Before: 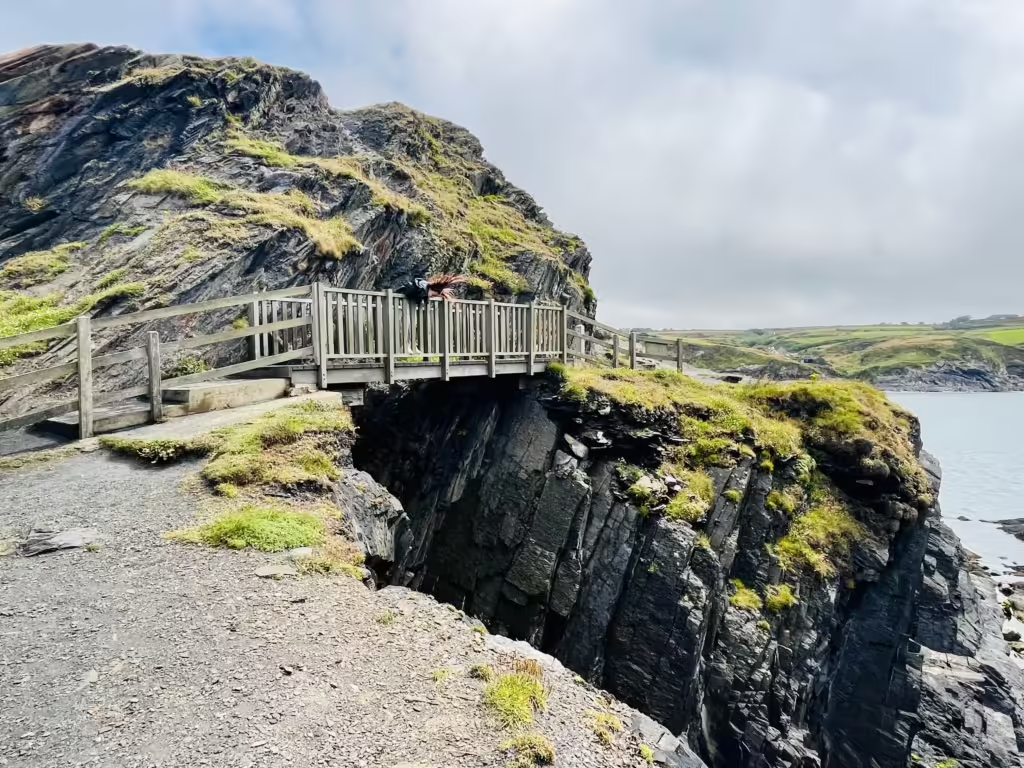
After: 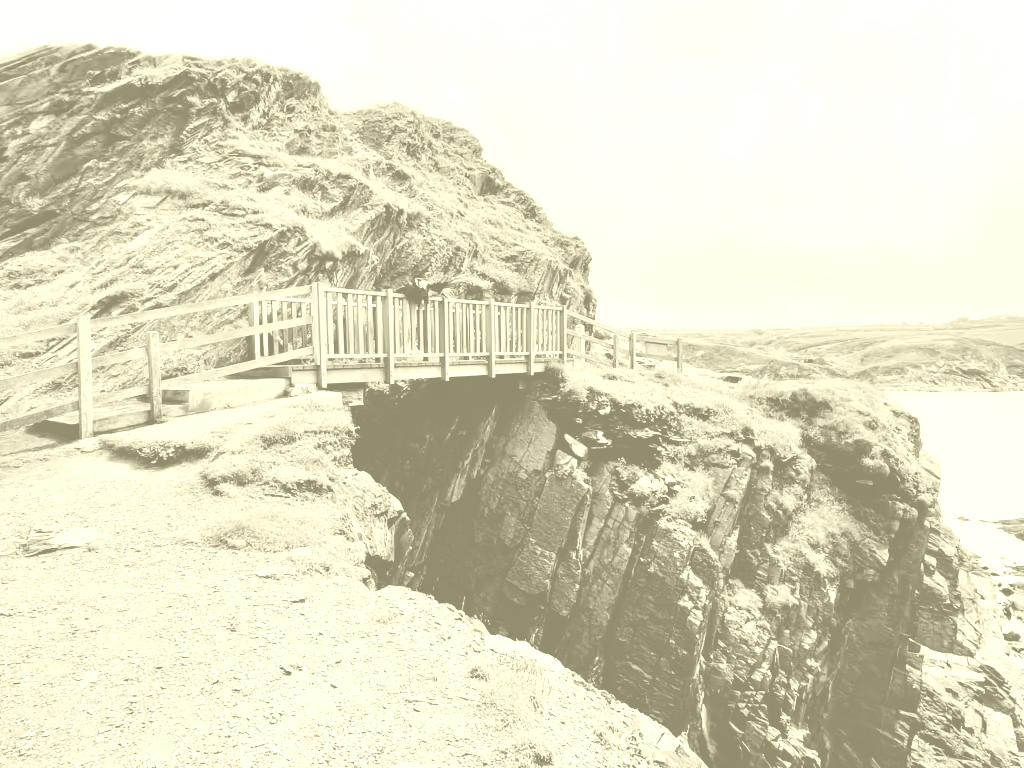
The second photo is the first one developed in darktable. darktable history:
color zones: curves: ch0 [(0, 0.363) (0.128, 0.373) (0.25, 0.5) (0.402, 0.407) (0.521, 0.525) (0.63, 0.559) (0.729, 0.662) (0.867, 0.471)]; ch1 [(0, 0.515) (0.136, 0.618) (0.25, 0.5) (0.378, 0) (0.516, 0) (0.622, 0.593) (0.737, 0.819) (0.87, 0.593)]; ch2 [(0, 0.529) (0.128, 0.471) (0.282, 0.451) (0.386, 0.662) (0.516, 0.525) (0.633, 0.554) (0.75, 0.62) (0.875, 0.441)]
tone curve: curves: ch0 [(0, 0.023) (0.087, 0.065) (0.184, 0.168) (0.45, 0.54) (0.57, 0.683) (0.722, 0.825) (0.877, 0.948) (1, 1)]; ch1 [(0, 0) (0.388, 0.369) (0.44, 0.45) (0.495, 0.491) (0.534, 0.528) (0.657, 0.655) (1, 1)]; ch2 [(0, 0) (0.353, 0.317) (0.408, 0.427) (0.5, 0.497) (0.534, 0.544) (0.576, 0.605) (0.625, 0.631) (1, 1)], color space Lab, independent channels, preserve colors none
white balance: red 0.931, blue 1.11
colorize: hue 43.2°, saturation 40%, version 1
